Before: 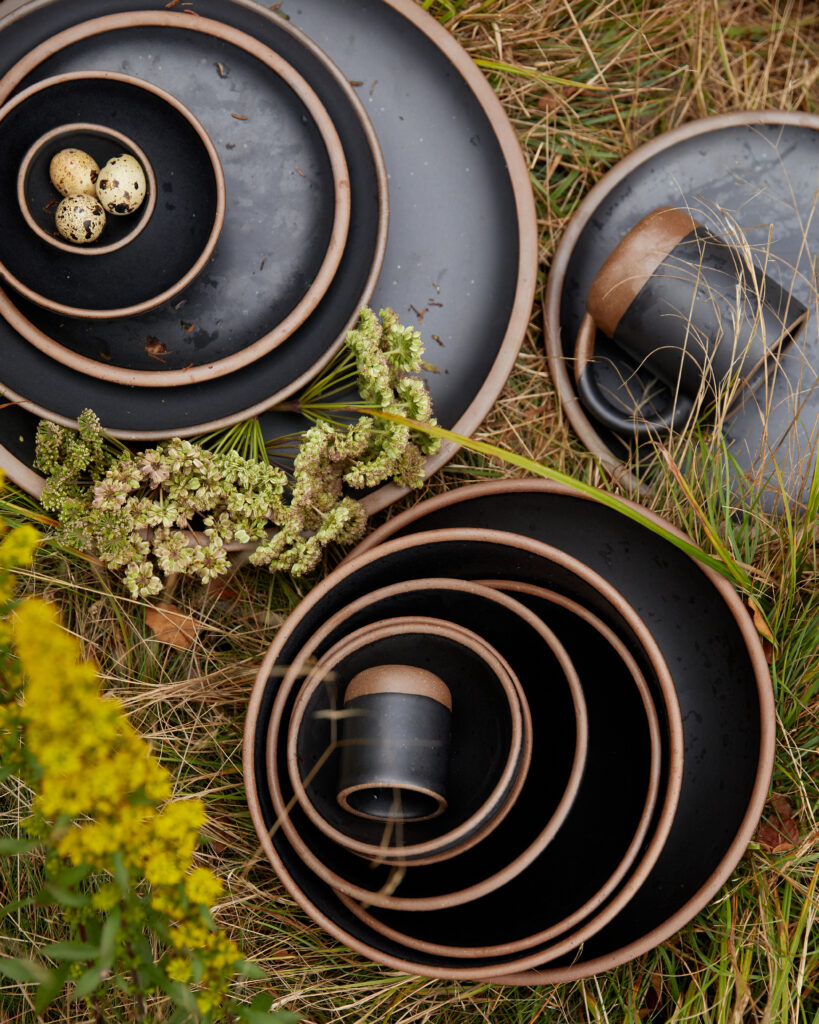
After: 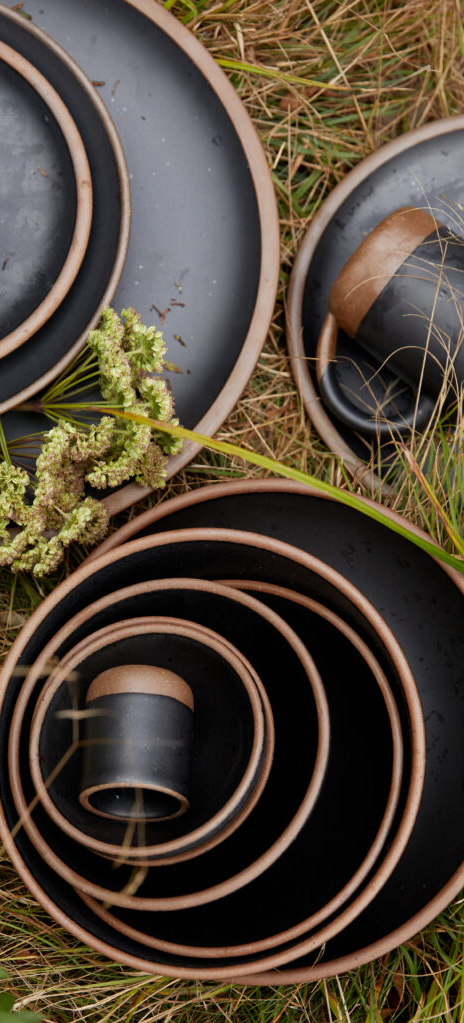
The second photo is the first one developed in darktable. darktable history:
crop: left 31.563%, top 0.024%, right 11.673%
